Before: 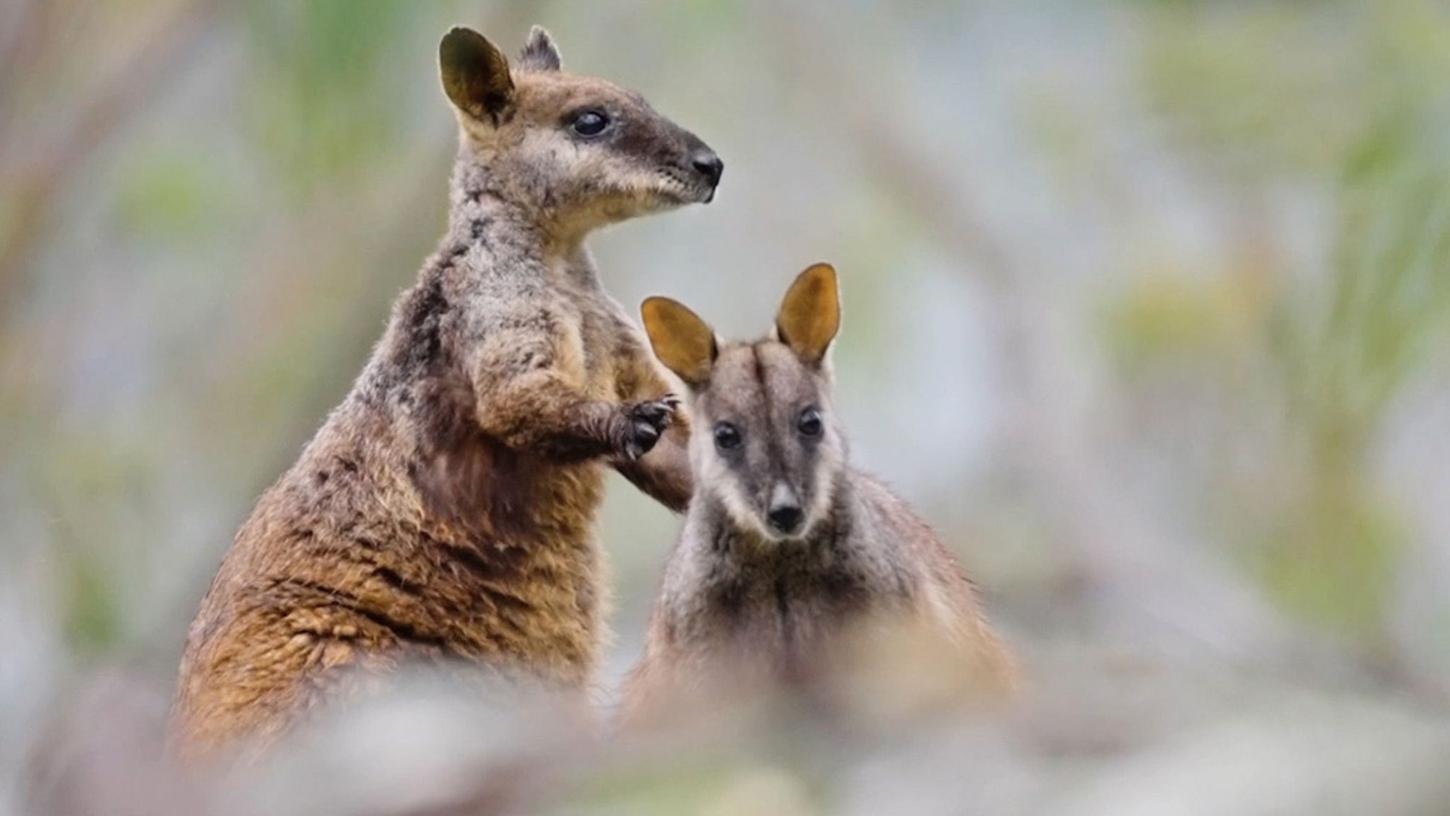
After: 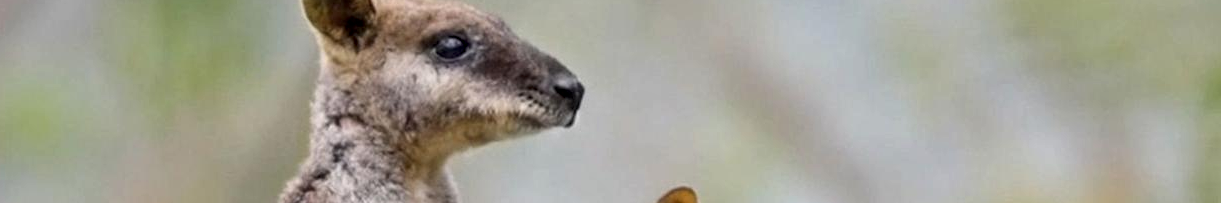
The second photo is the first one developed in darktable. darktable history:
shadows and highlights: radius 125.4, shadows 21.28, highlights -22.12, low approximation 0.01
crop and rotate: left 9.653%, top 9.421%, right 6.089%, bottom 65.647%
local contrast: detail 130%
tone equalizer: edges refinement/feathering 500, mask exposure compensation -1.57 EV, preserve details guided filter
